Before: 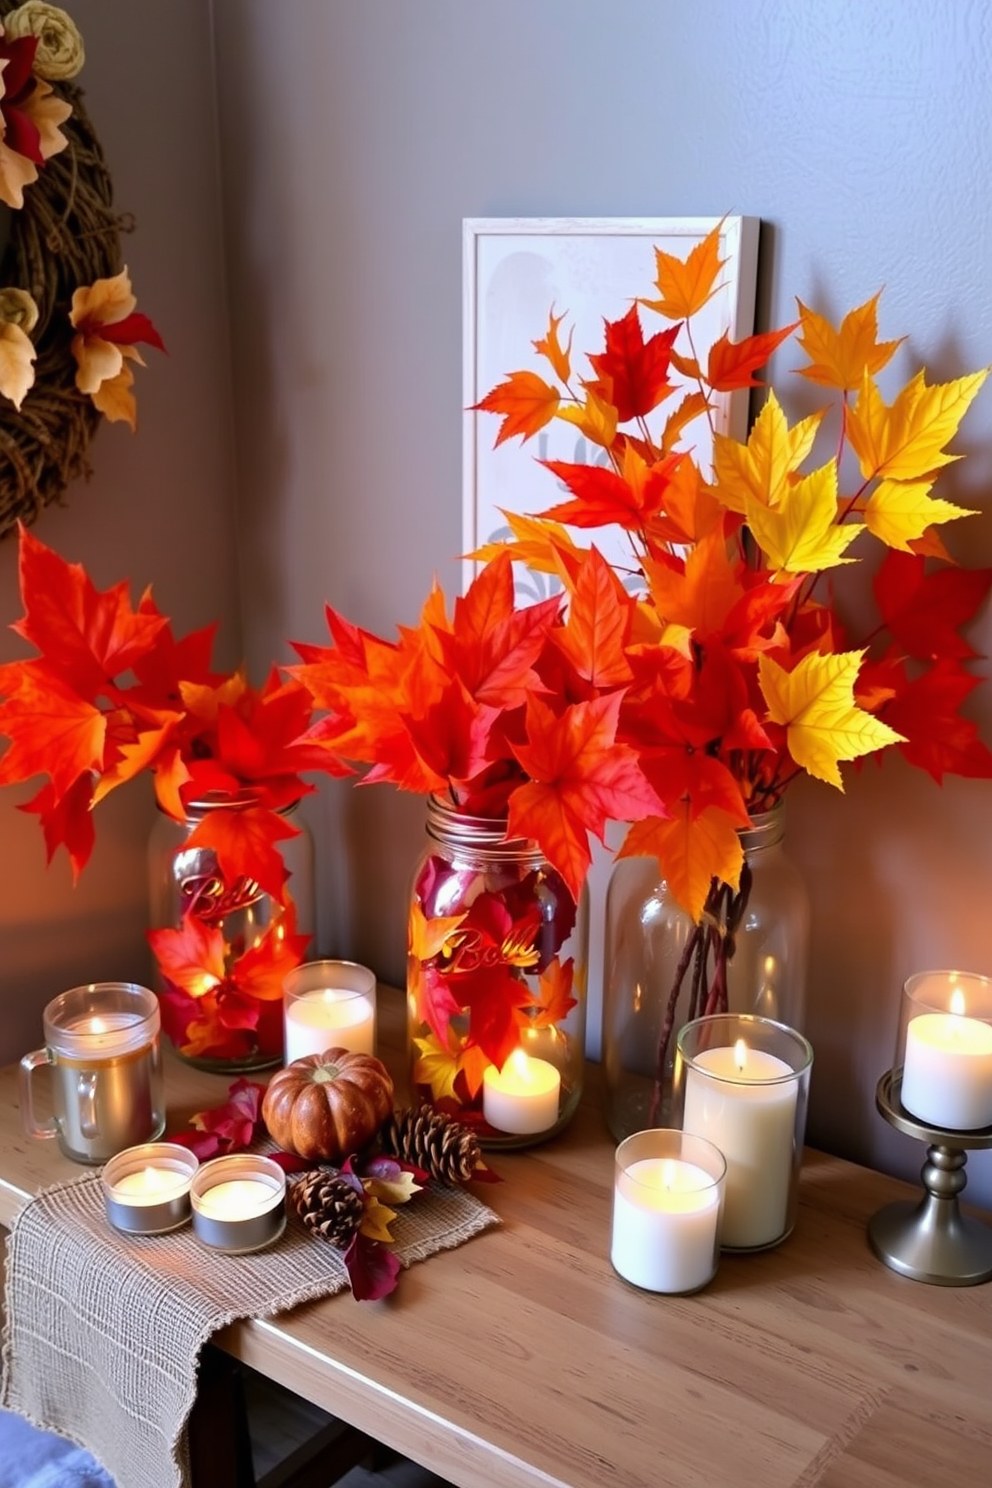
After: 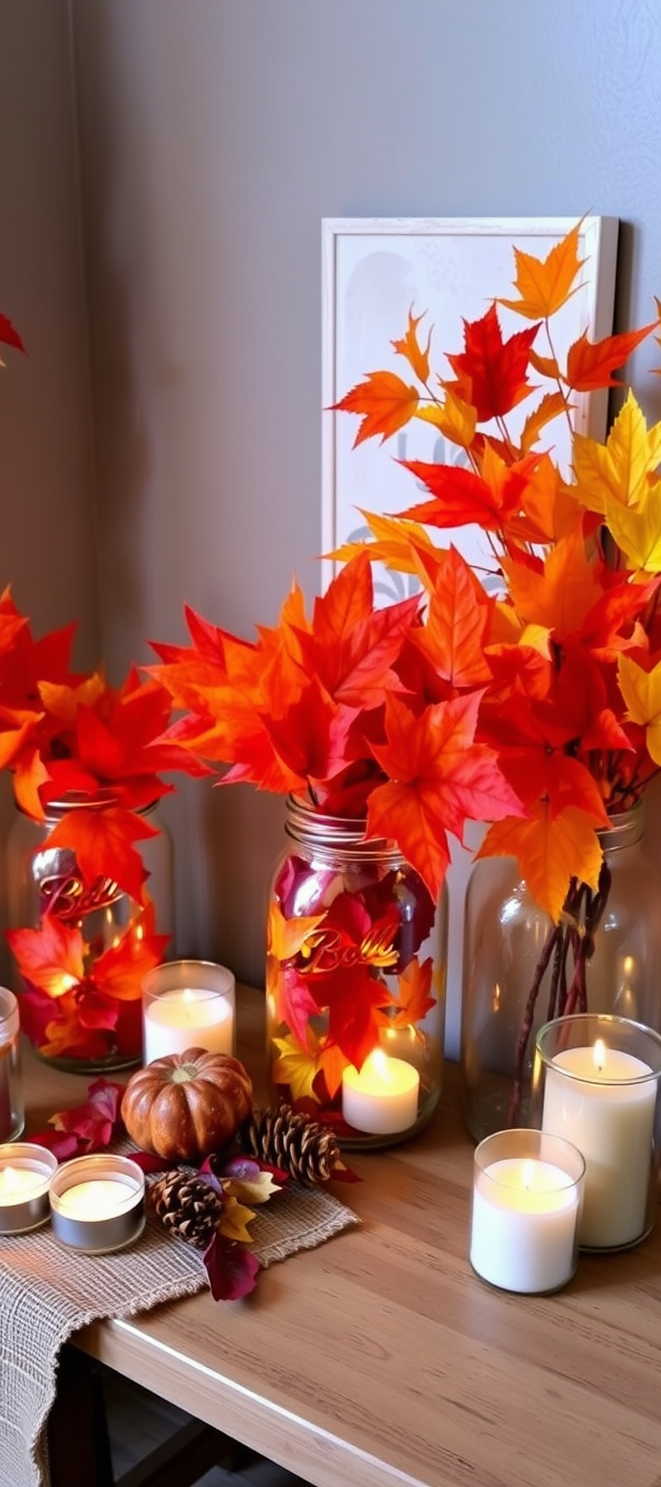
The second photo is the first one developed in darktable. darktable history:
crop and rotate: left 14.287%, right 19.006%
